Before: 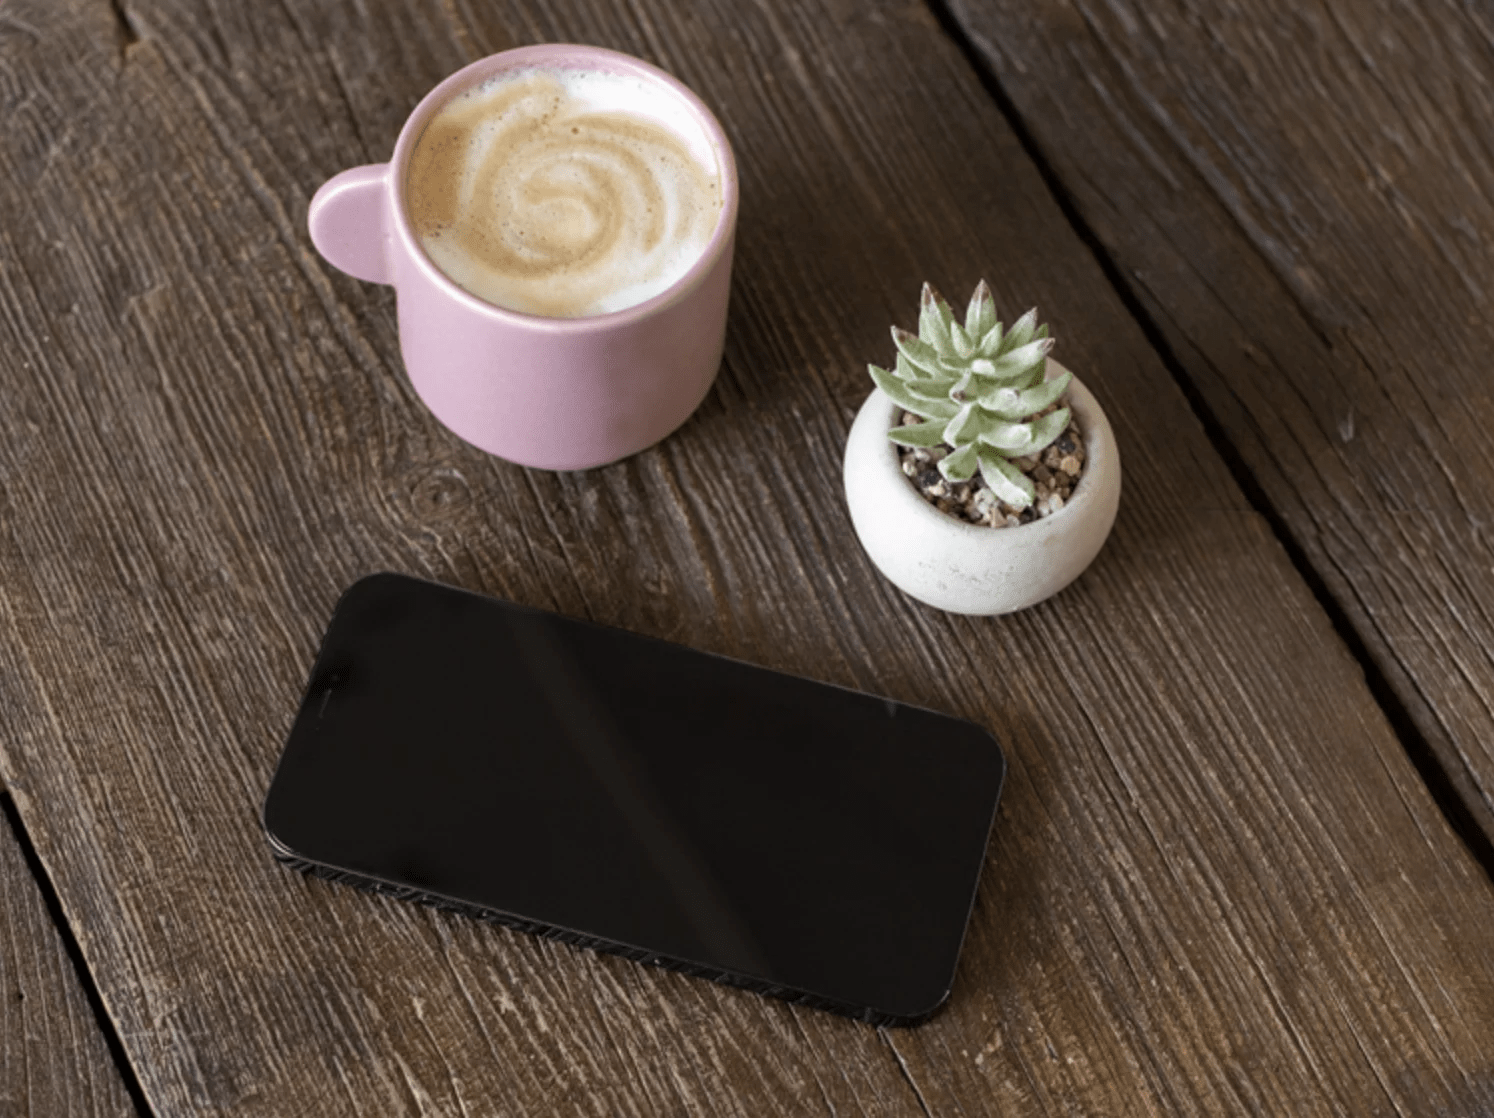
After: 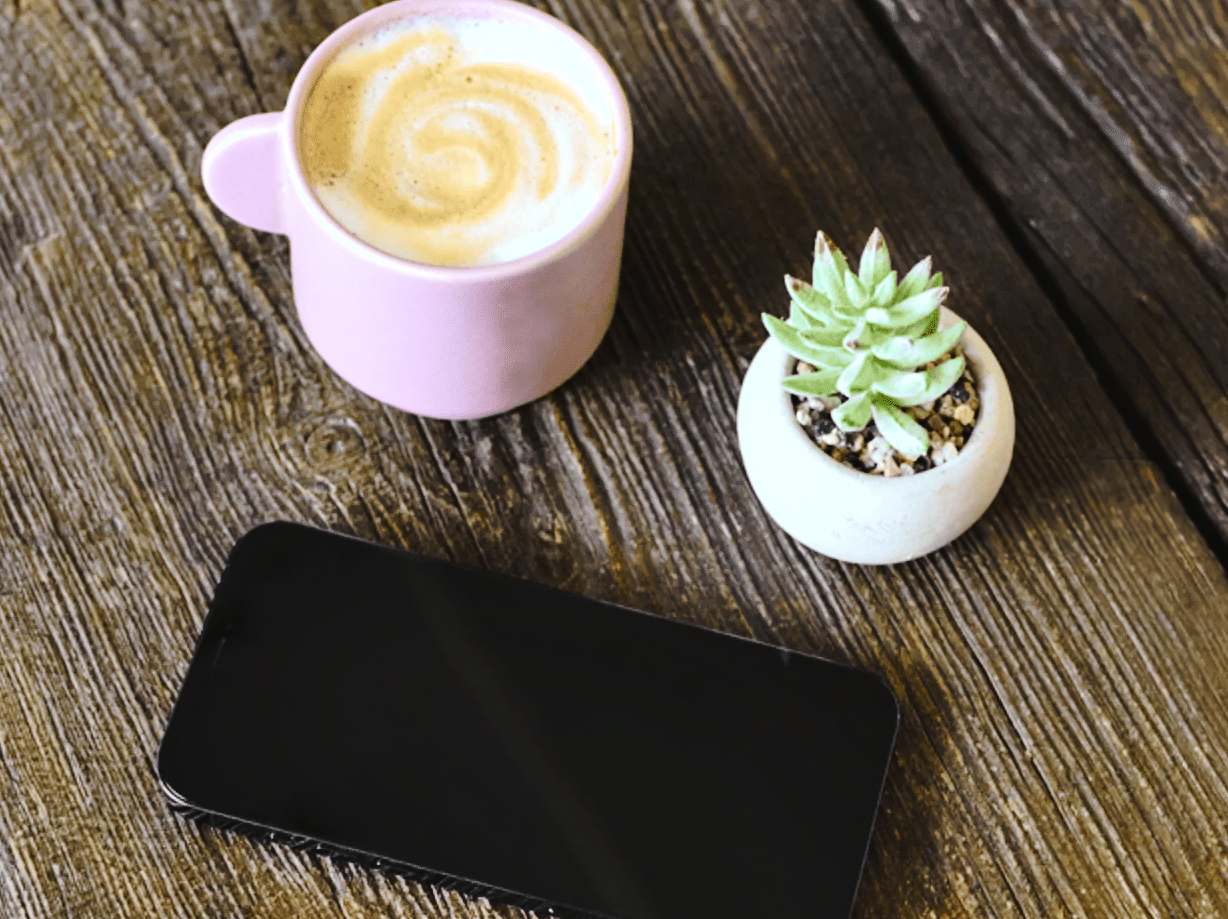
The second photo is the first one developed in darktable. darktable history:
exposure: exposure 0.766 EV, compensate highlight preservation false
crop and rotate: left 7.196%, top 4.574%, right 10.605%, bottom 13.178%
base curve: curves: ch0 [(0, 0) (0.073, 0.04) (0.157, 0.139) (0.492, 0.492) (0.758, 0.758) (1, 1)], preserve colors none
white balance: red 0.967, blue 1.049
tone equalizer: on, module defaults
shadows and highlights: low approximation 0.01, soften with gaussian
tone curve: curves: ch0 [(0, 0.022) (0.114, 0.088) (0.282, 0.316) (0.446, 0.511) (0.613, 0.693) (0.786, 0.843) (0.999, 0.949)]; ch1 [(0, 0) (0.395, 0.343) (0.463, 0.427) (0.486, 0.474) (0.503, 0.5) (0.535, 0.522) (0.555, 0.546) (0.594, 0.614) (0.755, 0.793) (1, 1)]; ch2 [(0, 0) (0.369, 0.388) (0.449, 0.431) (0.501, 0.5) (0.528, 0.517) (0.561, 0.598) (0.697, 0.721) (1, 1)], color space Lab, independent channels, preserve colors none
